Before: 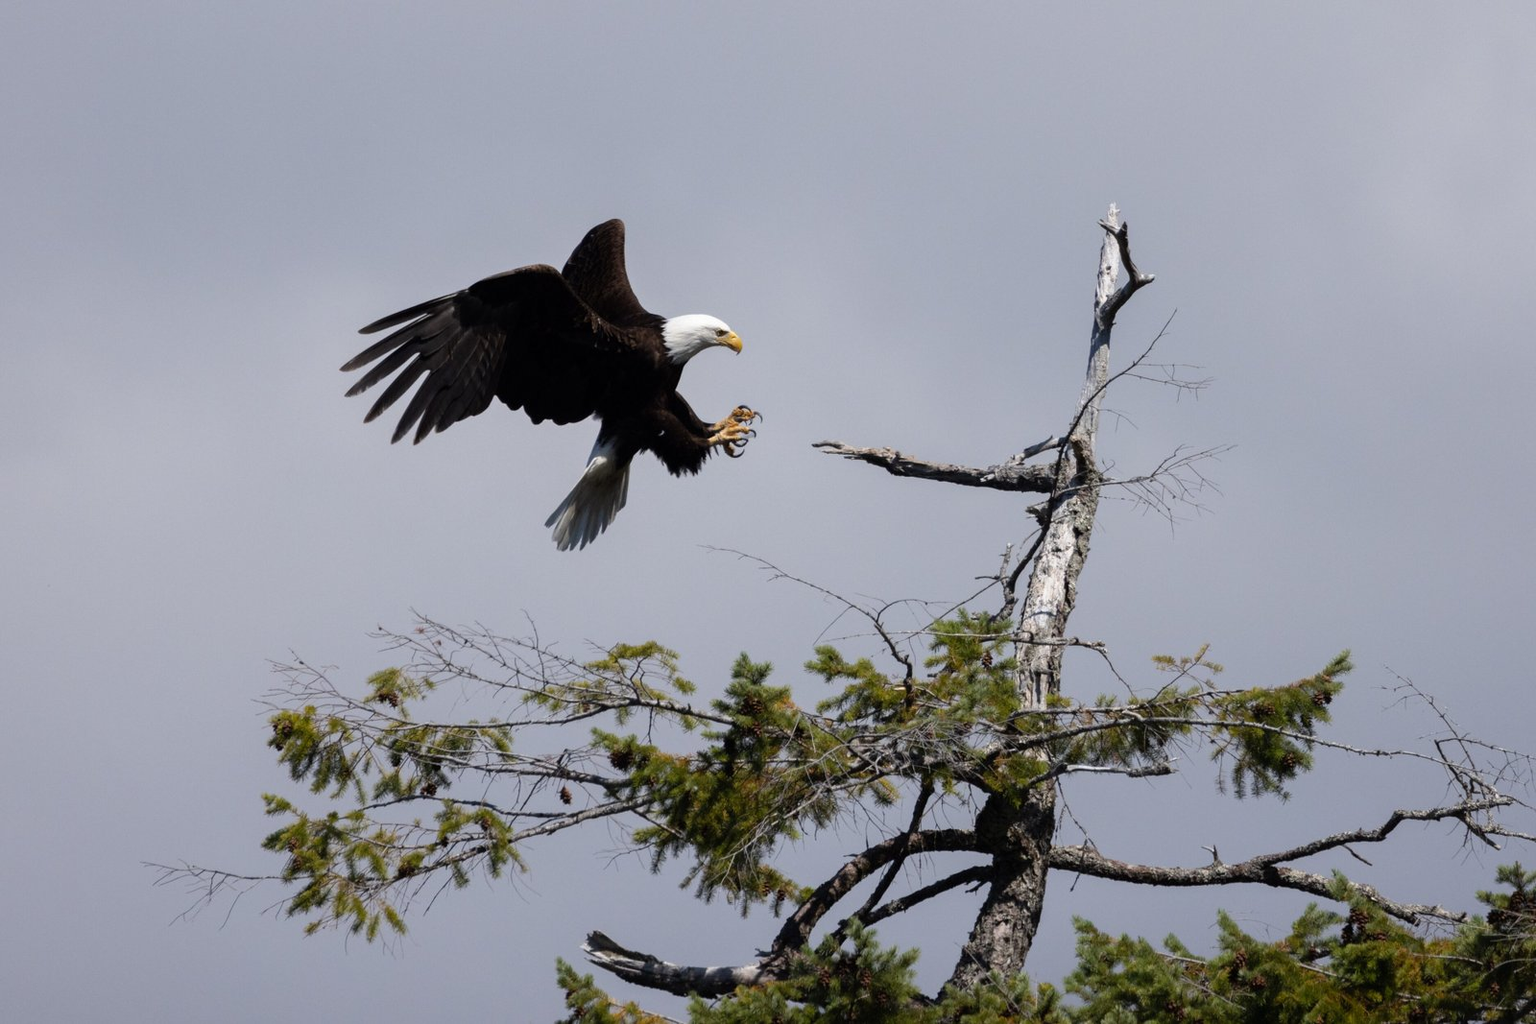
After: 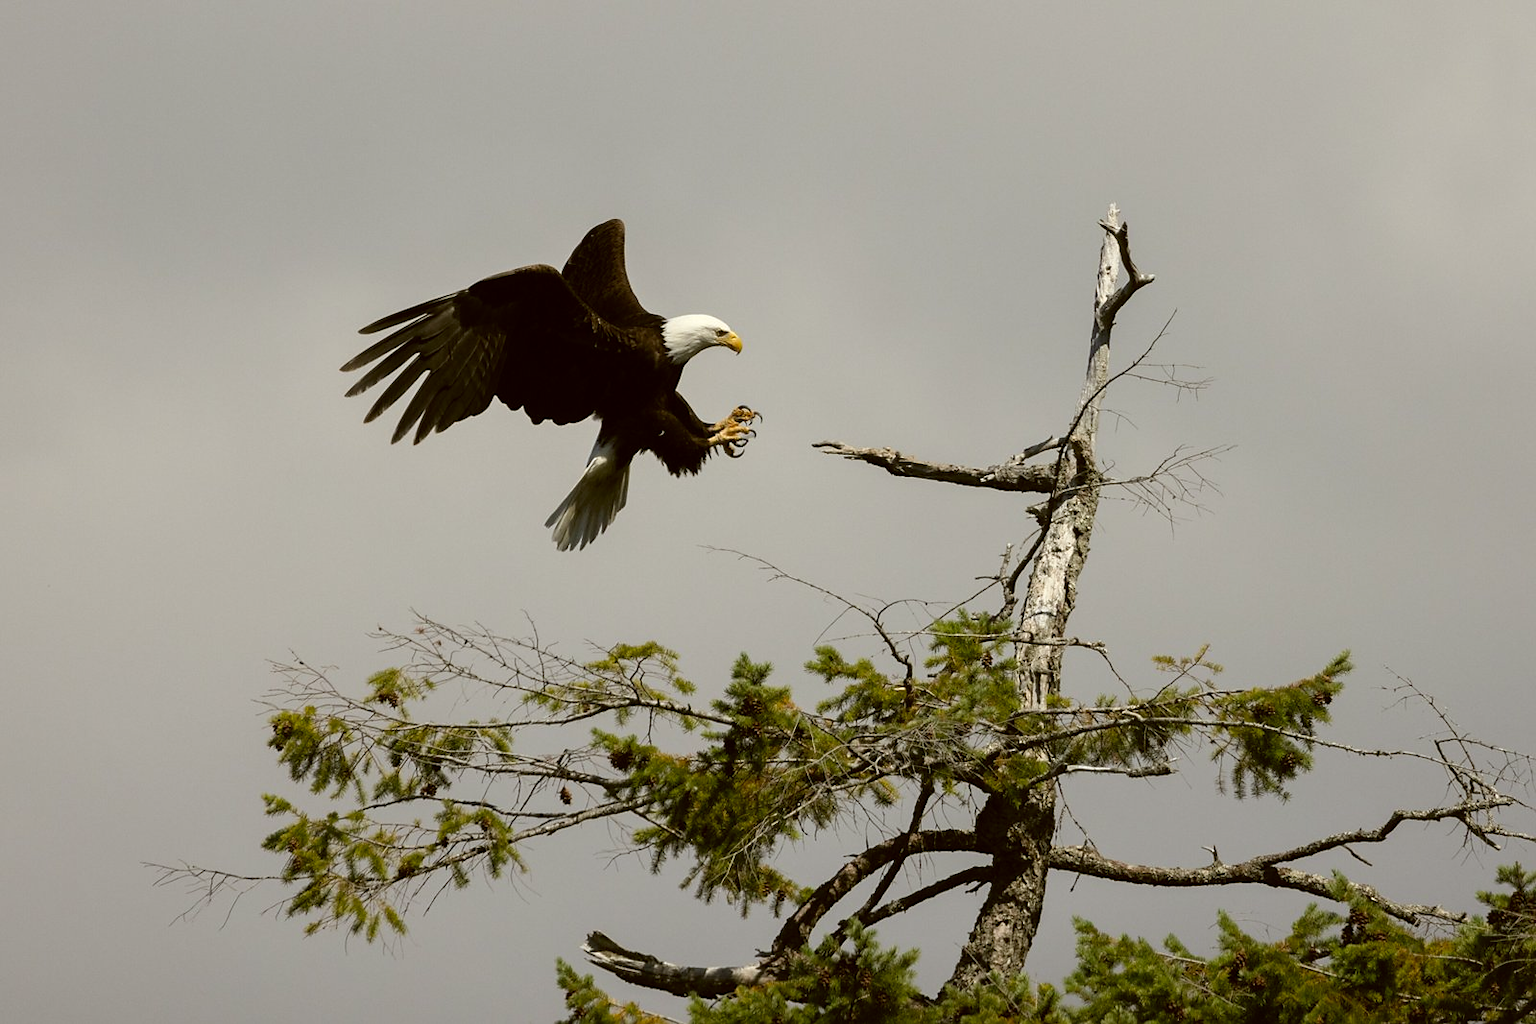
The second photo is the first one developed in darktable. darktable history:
color correction: highlights a* -1.43, highlights b* 10.12, shadows a* 0.395, shadows b* 19.35
sharpen: radius 1.458, amount 0.398, threshold 1.271
